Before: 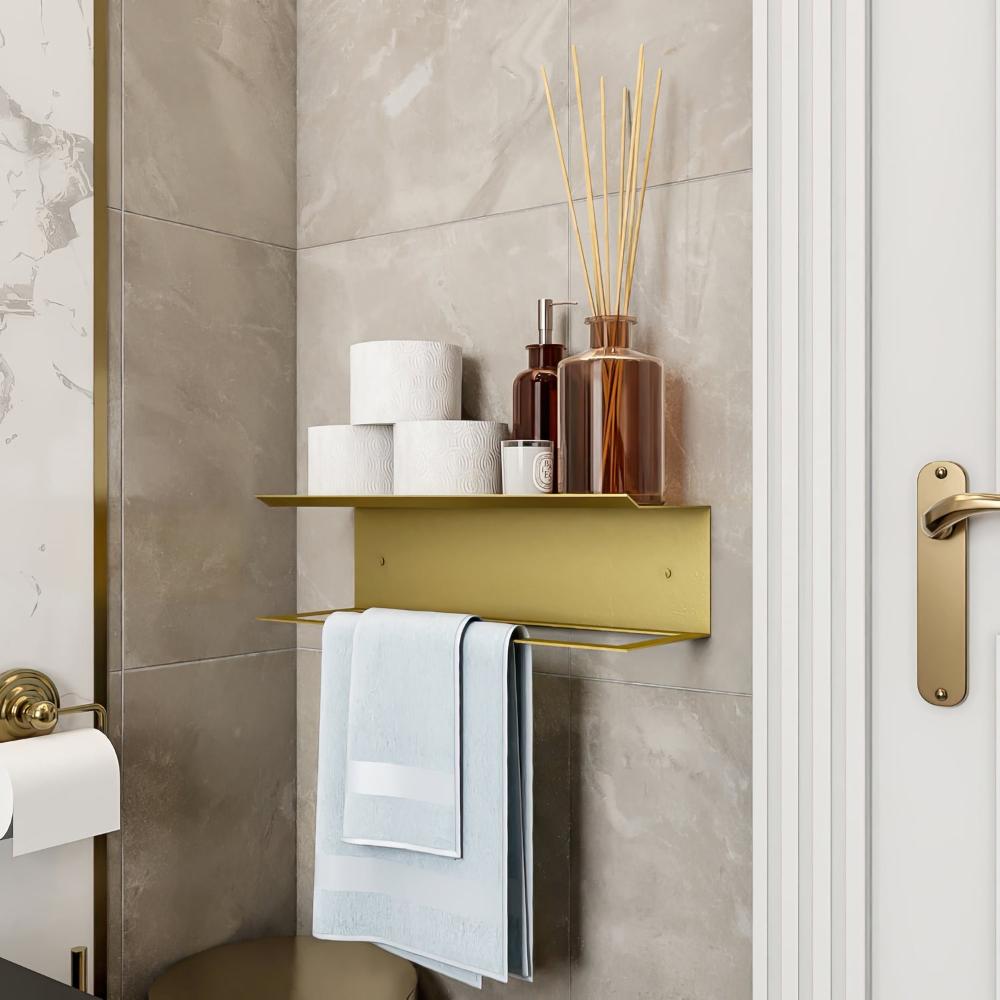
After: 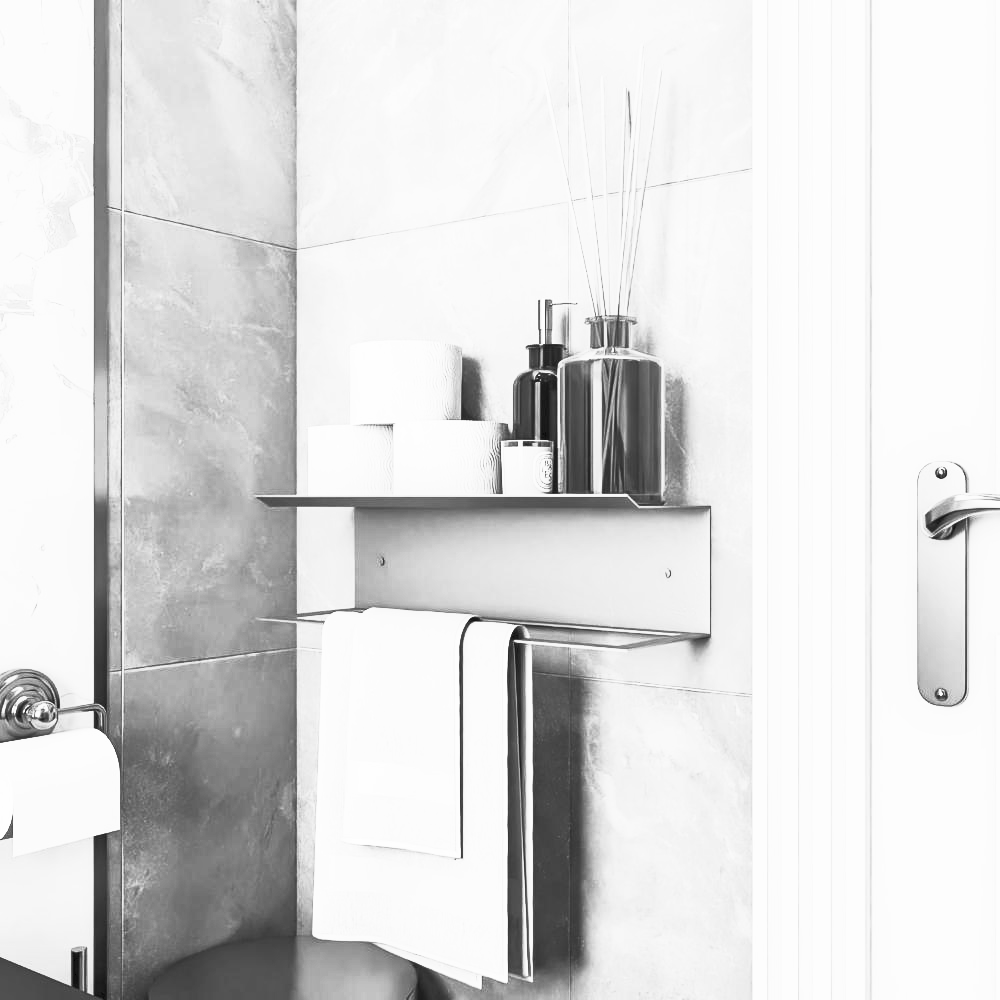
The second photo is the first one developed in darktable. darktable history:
contrast brightness saturation: contrast 1, brightness 1, saturation 1
monochrome: on, module defaults
tone equalizer: -8 EV 0.25 EV, -7 EV 0.417 EV, -6 EV 0.417 EV, -5 EV 0.25 EV, -3 EV -0.25 EV, -2 EV -0.417 EV, -1 EV -0.417 EV, +0 EV -0.25 EV, edges refinement/feathering 500, mask exposure compensation -1.57 EV, preserve details guided filter
